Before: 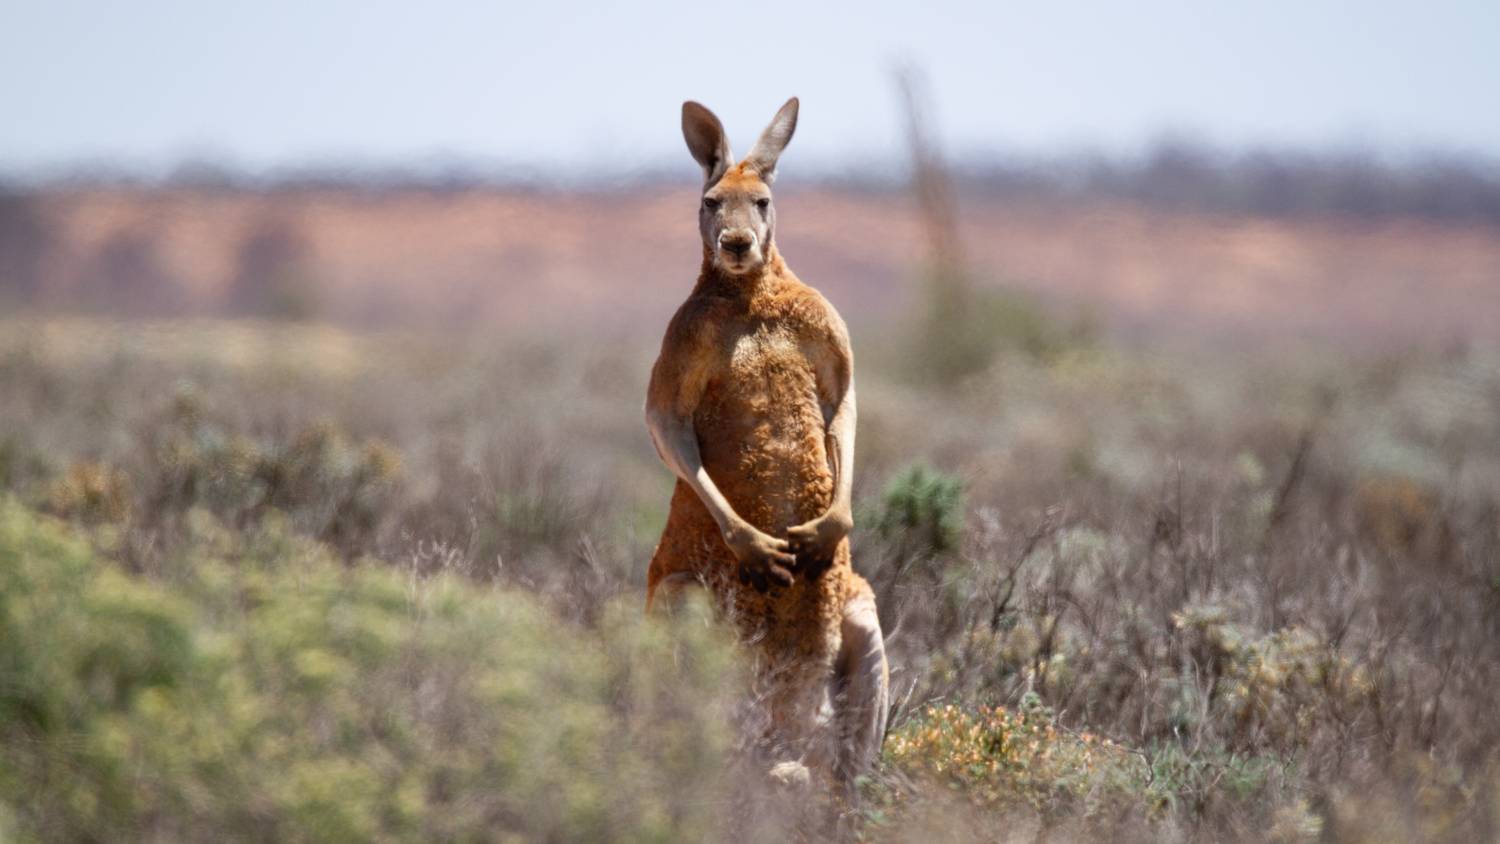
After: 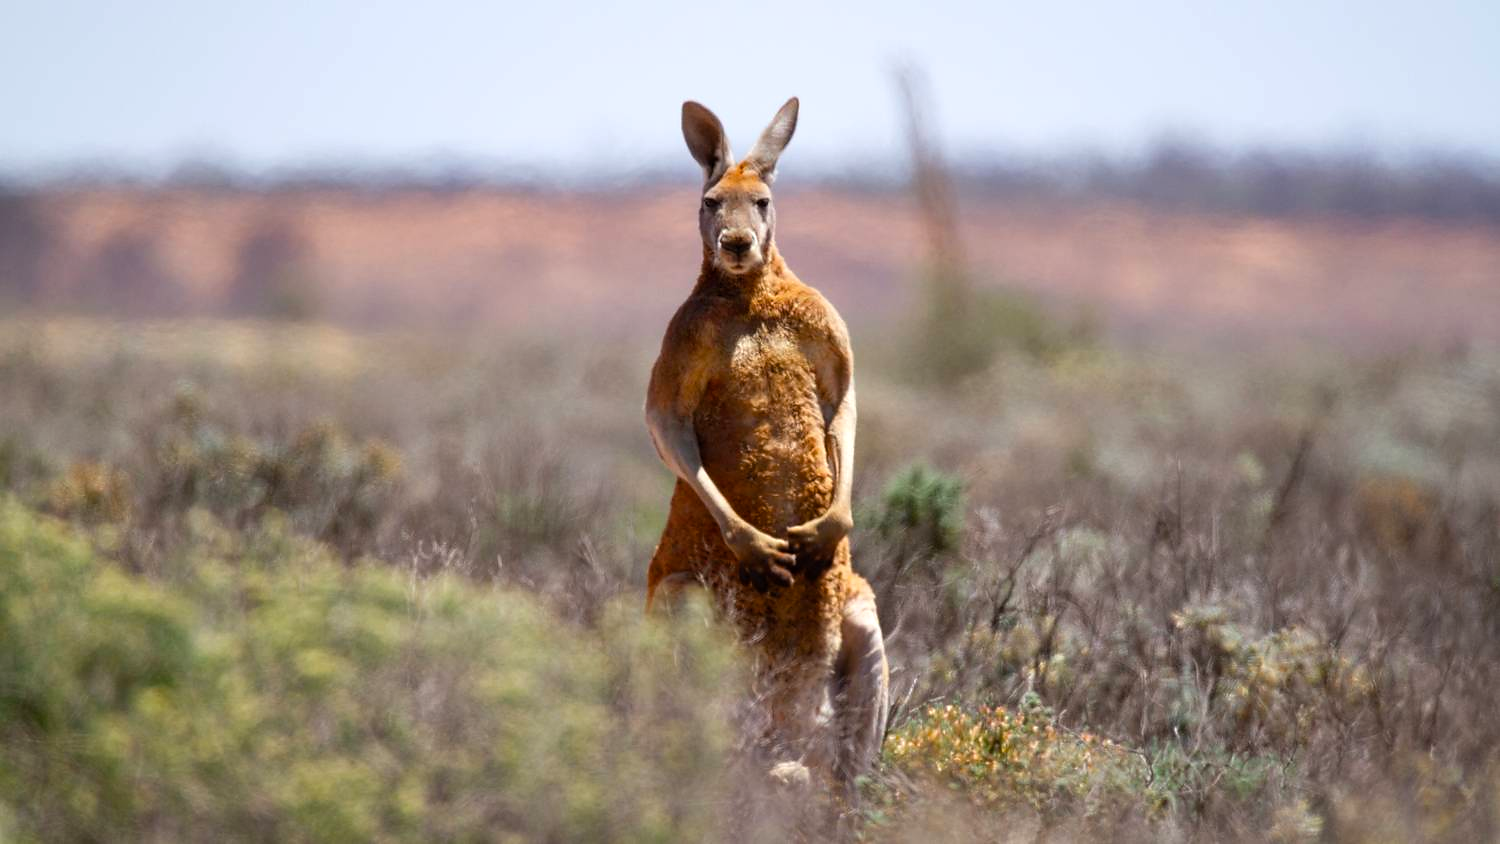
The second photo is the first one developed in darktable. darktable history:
color balance rgb: perceptual saturation grading › global saturation 19.836%, contrast 5.065%
sharpen: radius 1.04, threshold 1.135
